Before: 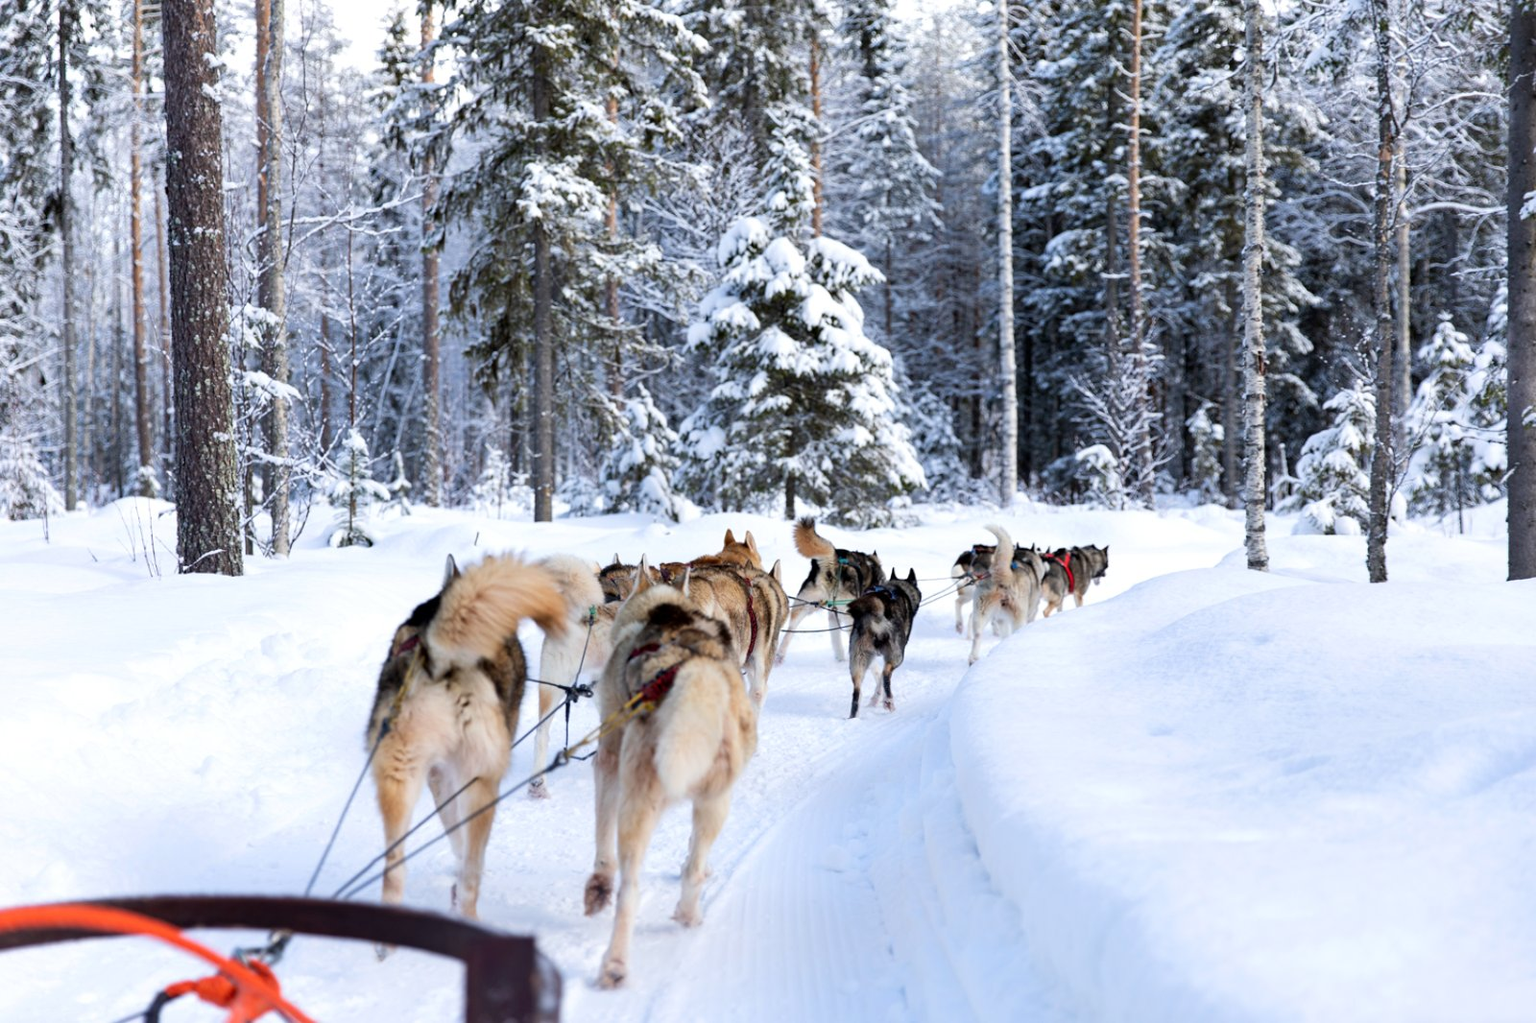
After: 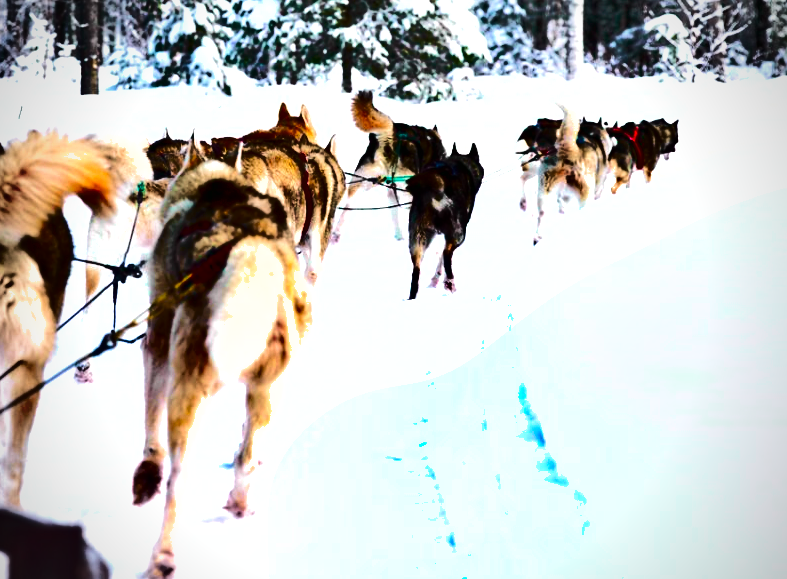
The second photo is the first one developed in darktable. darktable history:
velvia: on, module defaults
crop: left 29.763%, top 42.153%, right 21.012%, bottom 3.503%
exposure: black level correction 0, exposure 1.001 EV, compensate highlight preservation false
vignetting: on, module defaults
shadows and highlights: shadows 19.65, highlights -84.79, soften with gaussian
tone curve: curves: ch0 [(0, 0.036) (0.037, 0.042) (0.167, 0.143) (0.433, 0.502) (0.531, 0.637) (0.696, 0.825) (0.856, 0.92) (1, 0.98)]; ch1 [(0, 0) (0.424, 0.383) (0.482, 0.459) (0.501, 0.5) (0.522, 0.526) (0.559, 0.563) (0.604, 0.646) (0.715, 0.729) (1, 1)]; ch2 [(0, 0) (0.369, 0.388) (0.45, 0.48) (0.499, 0.502) (0.504, 0.504) (0.512, 0.526) (0.581, 0.595) (0.708, 0.786) (1, 1)], color space Lab, independent channels, preserve colors none
